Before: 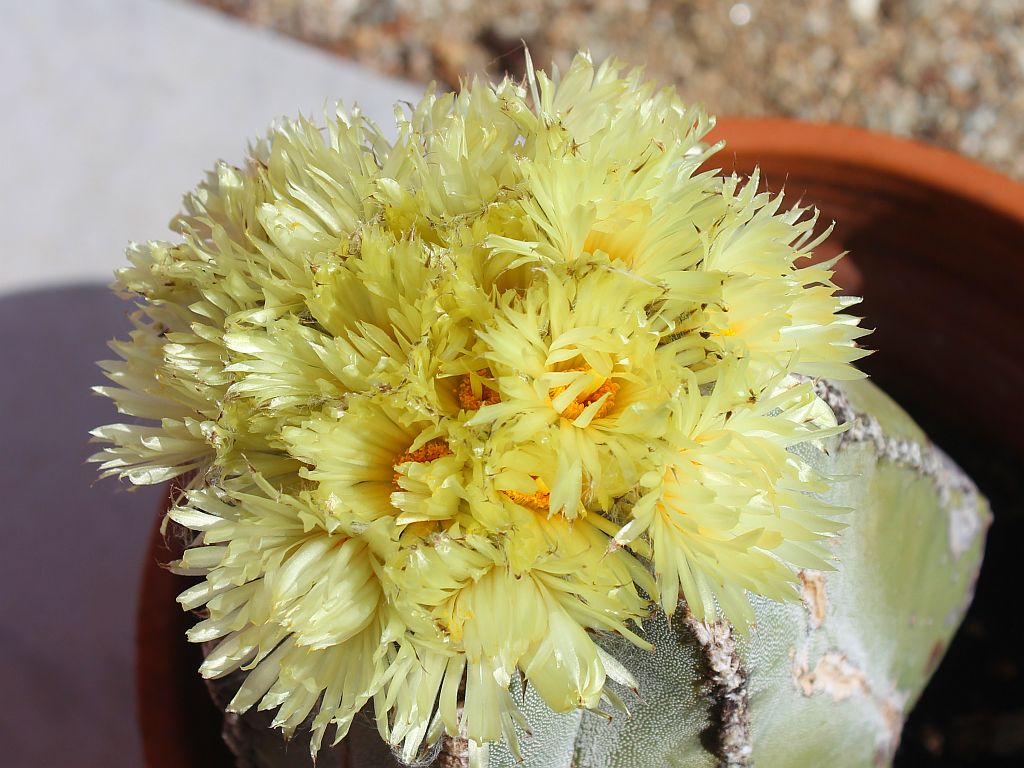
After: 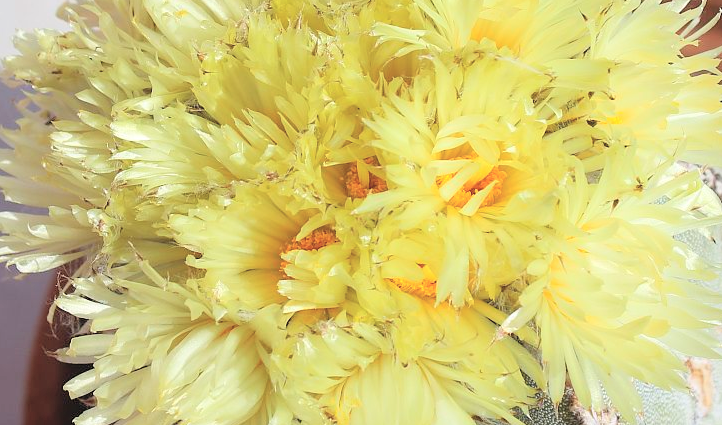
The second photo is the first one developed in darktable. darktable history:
crop: left 11.123%, top 27.61%, right 18.3%, bottom 17.034%
global tonemap: drago (0.7, 100)
